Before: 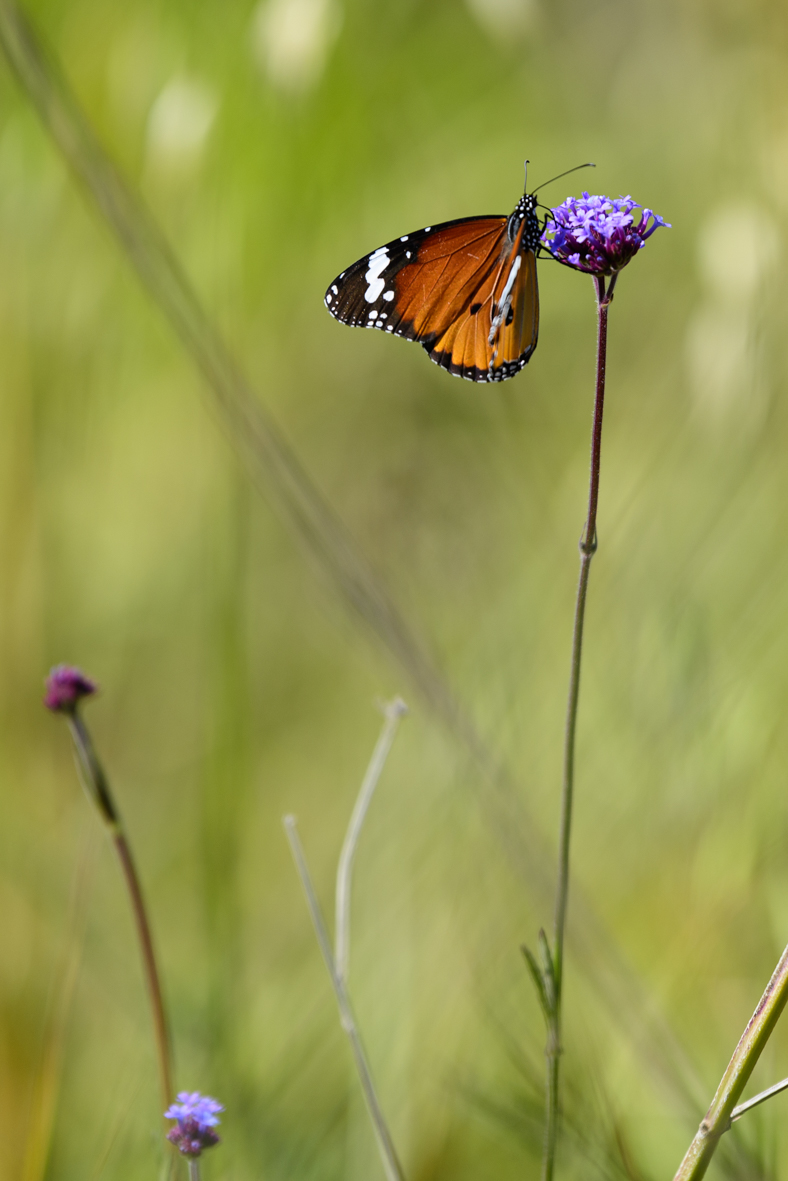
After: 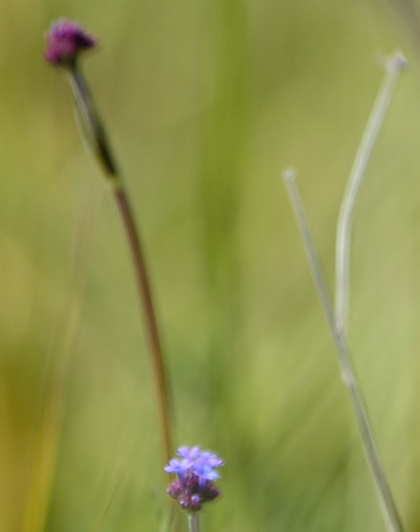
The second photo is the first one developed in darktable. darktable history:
crop and rotate: top 54.778%, right 46.61%, bottom 0.159%
sharpen: radius 1.4, amount 1.25, threshold 0.7
white balance: red 0.986, blue 1.01
